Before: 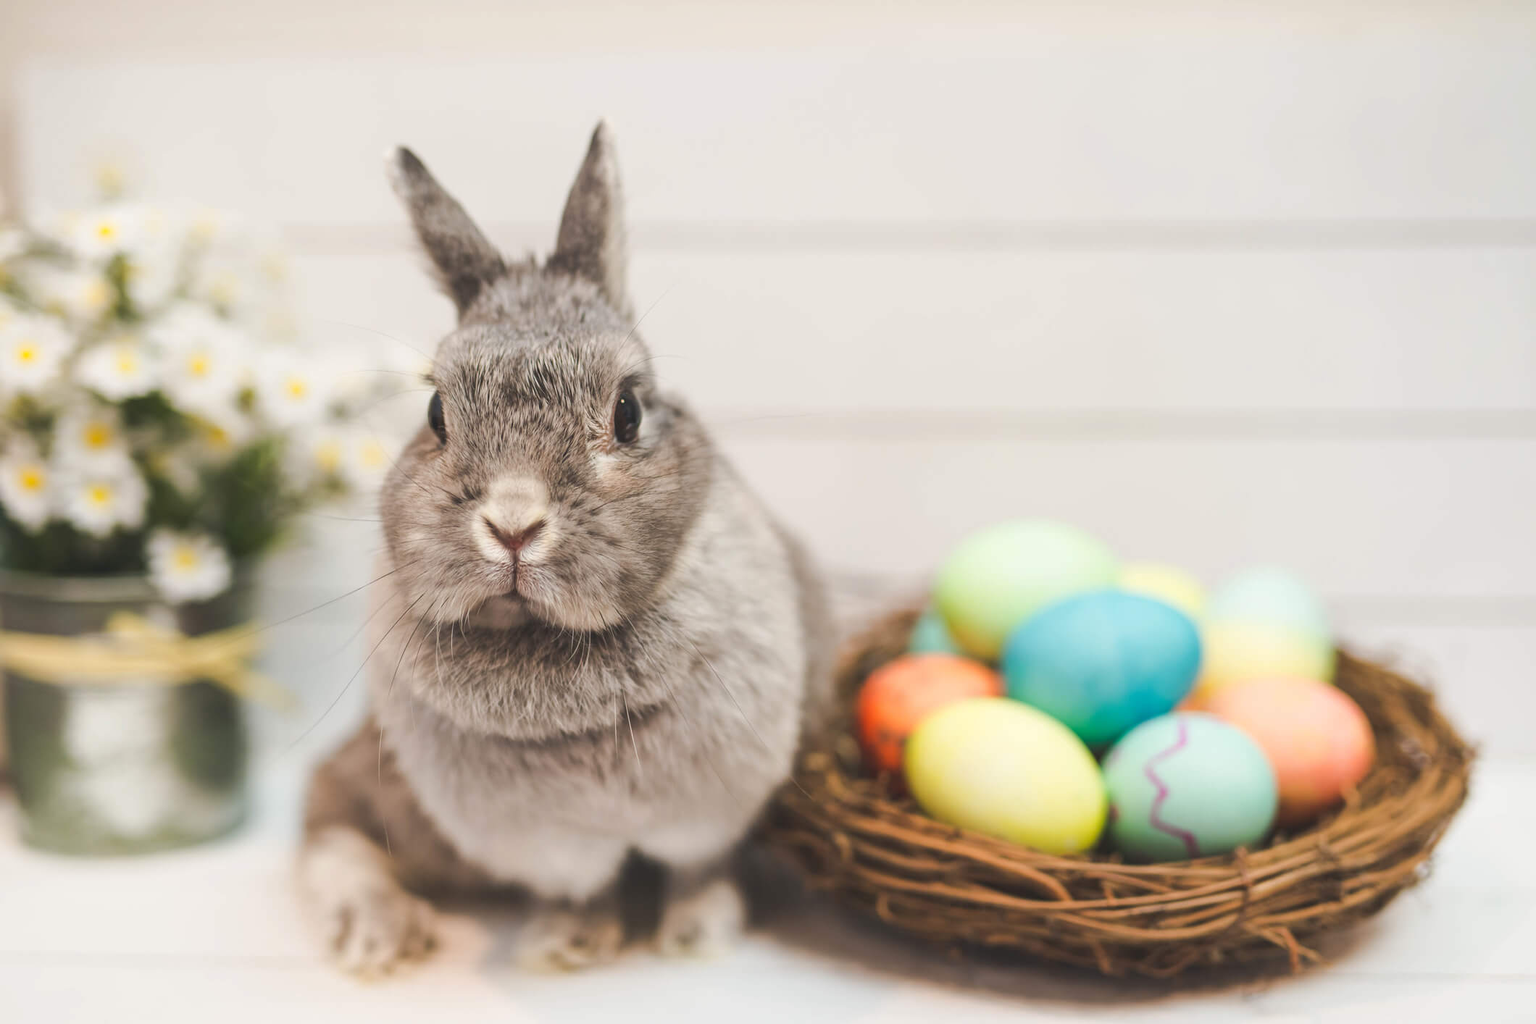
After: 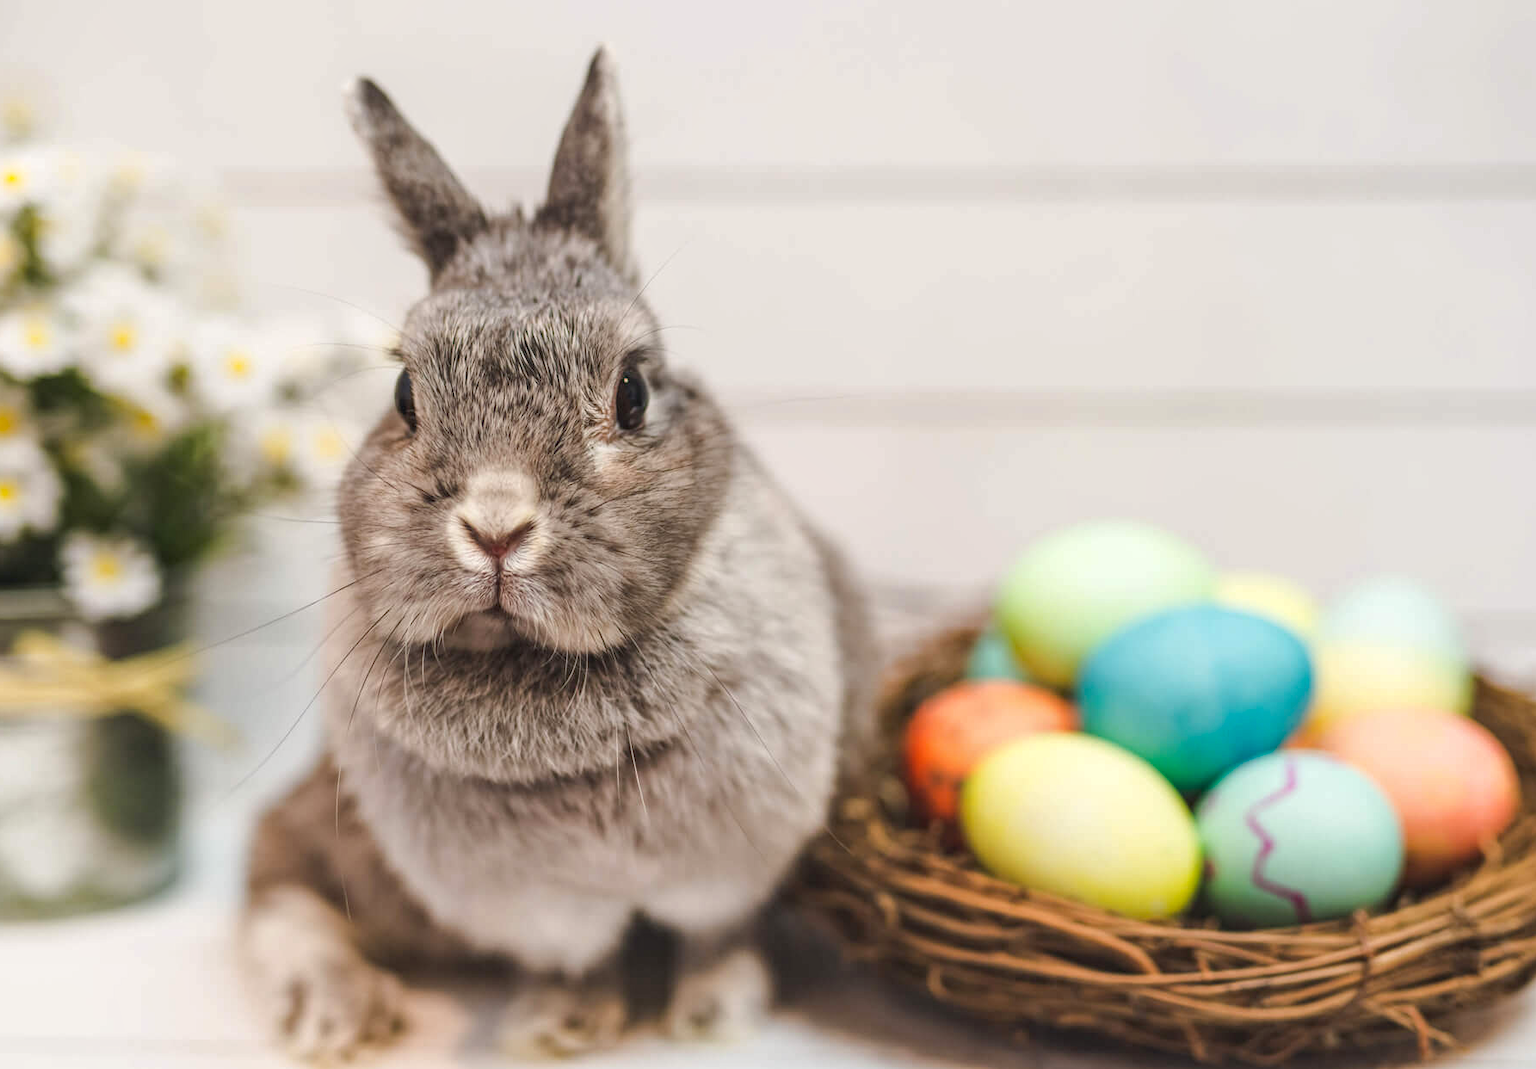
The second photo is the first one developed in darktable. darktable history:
haze removal: adaptive false
local contrast: on, module defaults
crop: left 6.258%, top 7.959%, right 9.531%, bottom 4.094%
